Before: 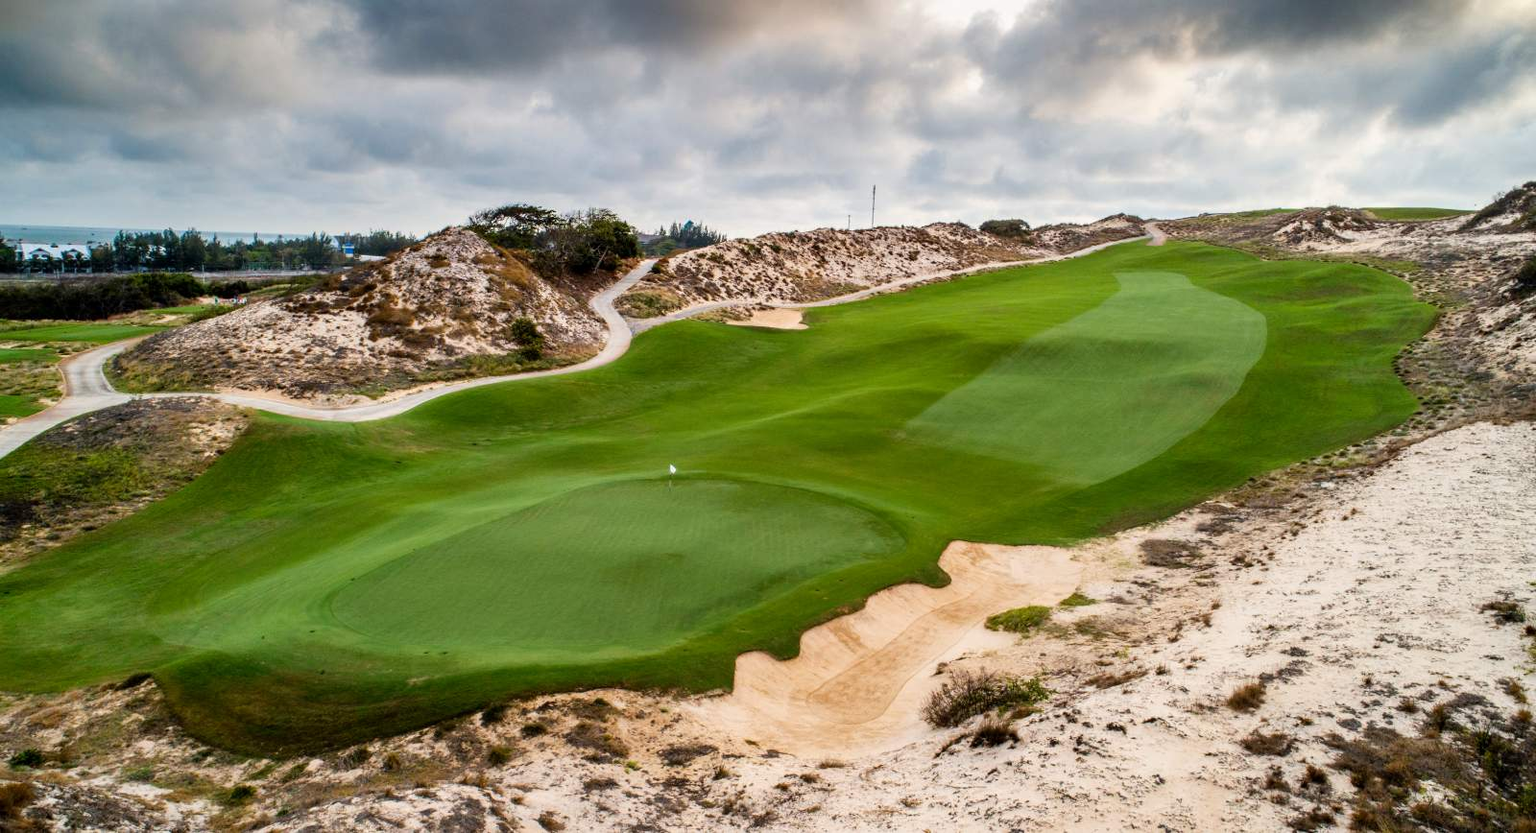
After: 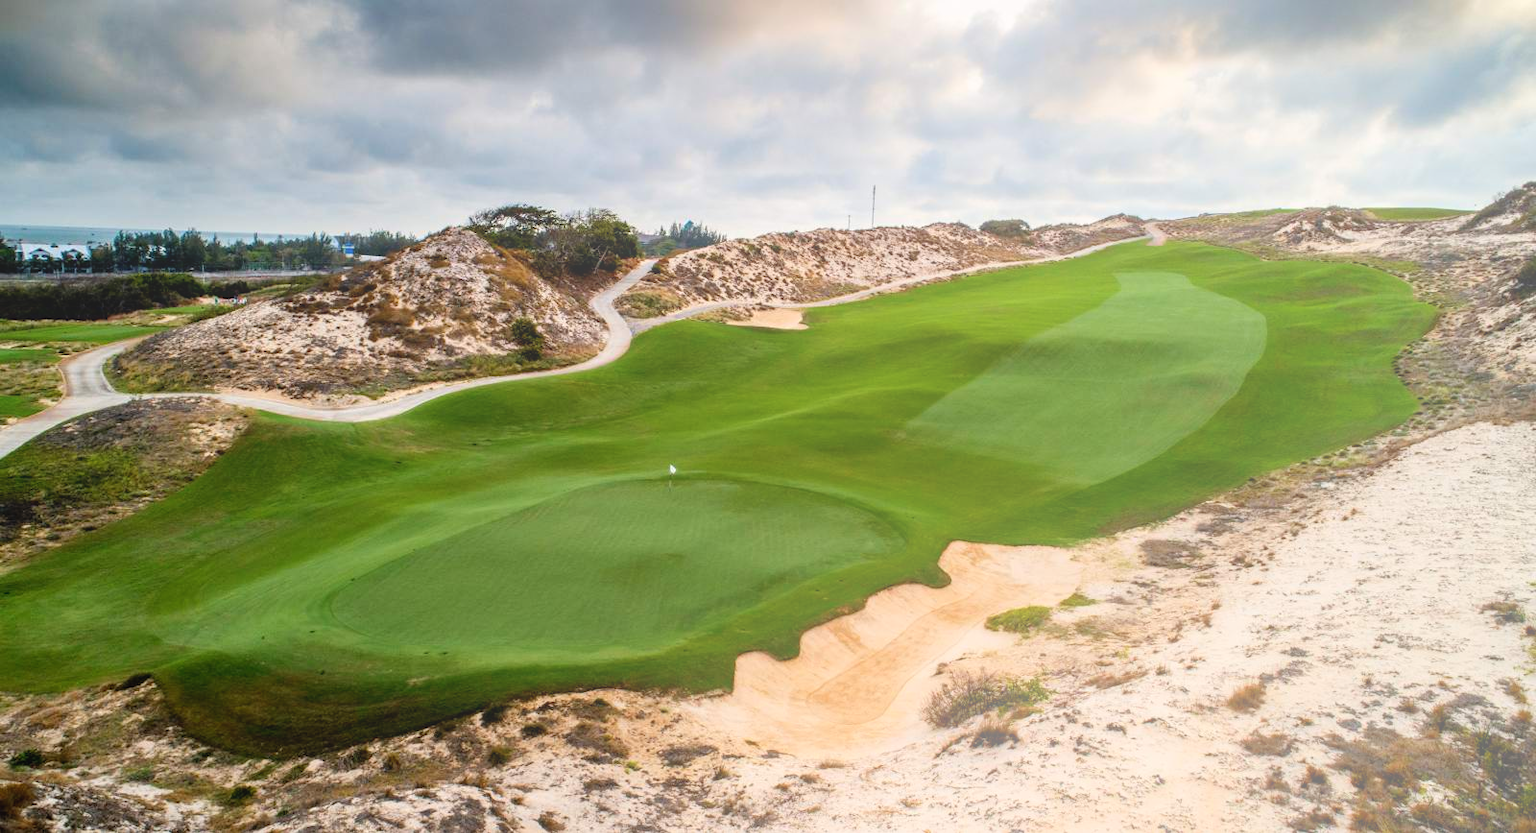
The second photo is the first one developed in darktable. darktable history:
bloom: size 38%, threshold 95%, strength 30%
